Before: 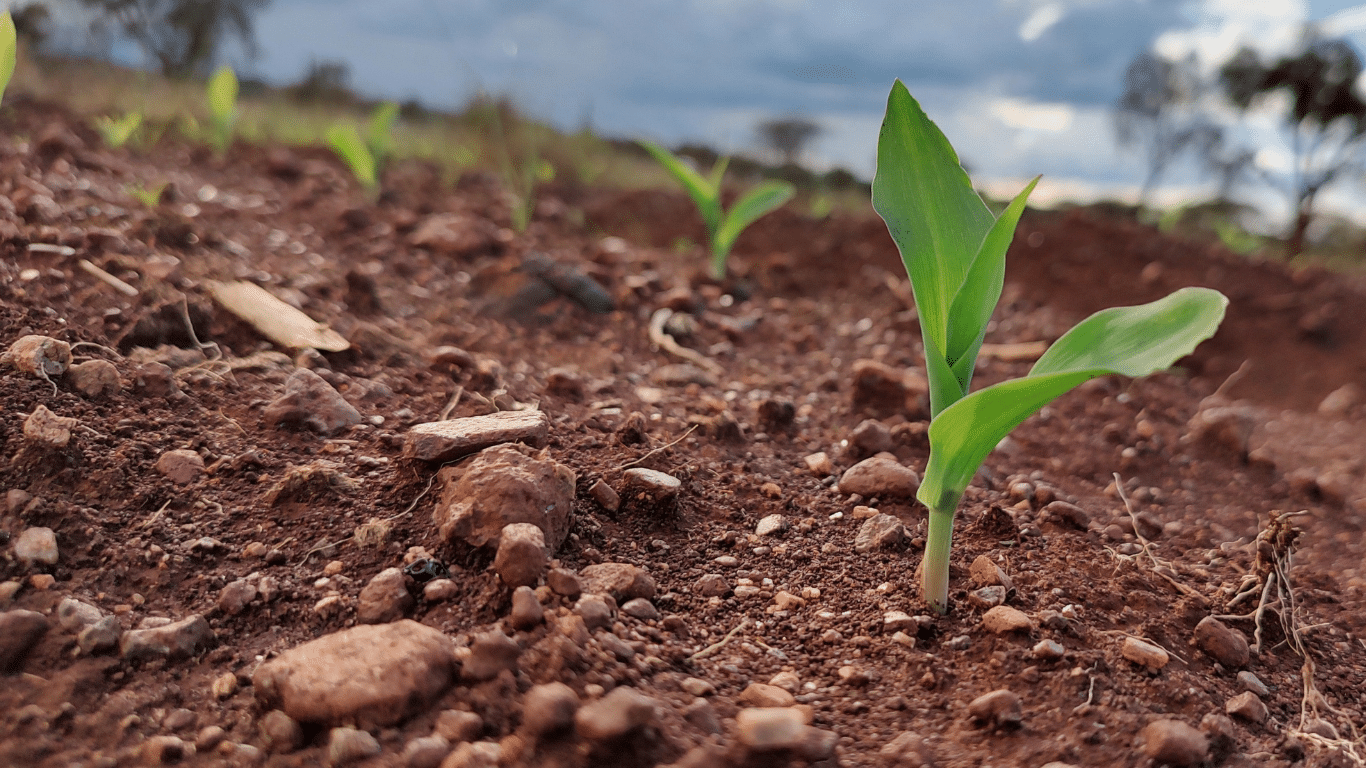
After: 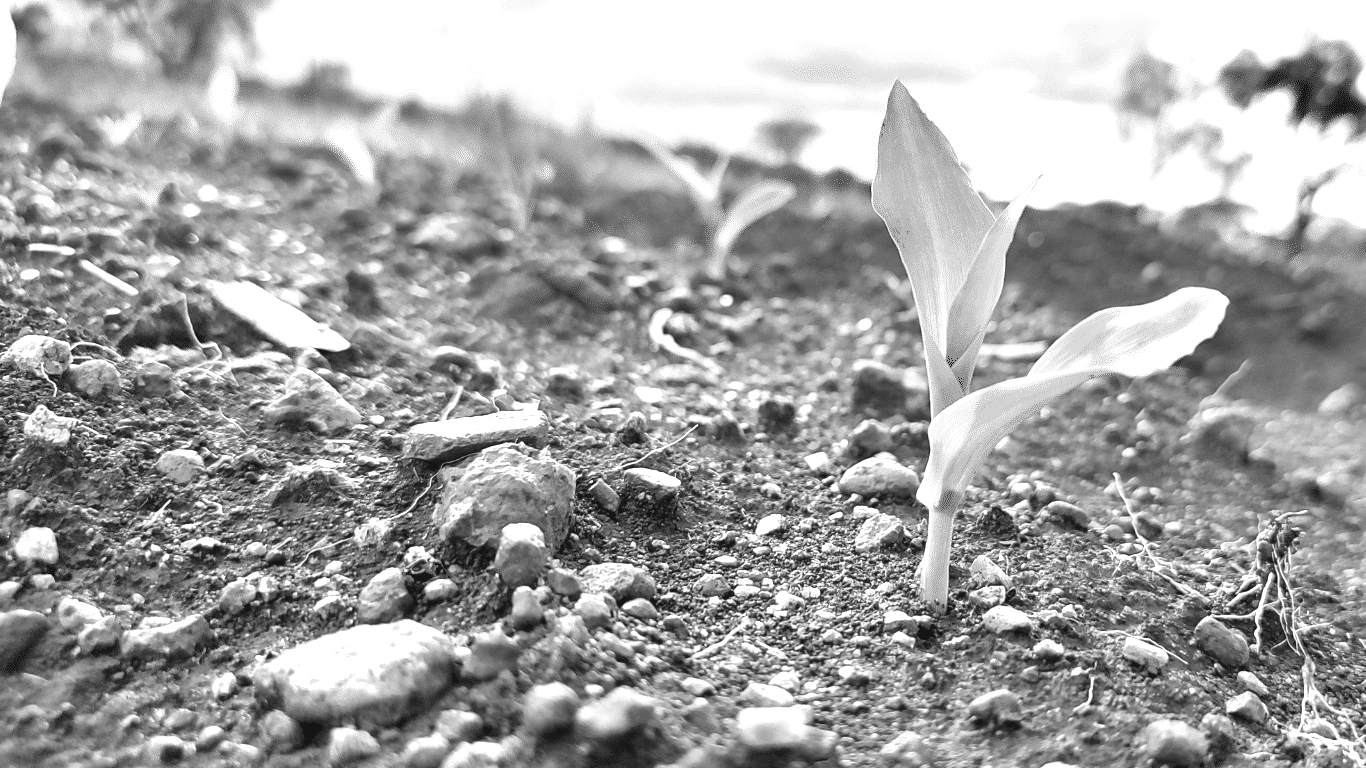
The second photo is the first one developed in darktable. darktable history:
monochrome: on, module defaults
exposure: black level correction 0, exposure 1.741 EV, compensate exposure bias true, compensate highlight preservation false
